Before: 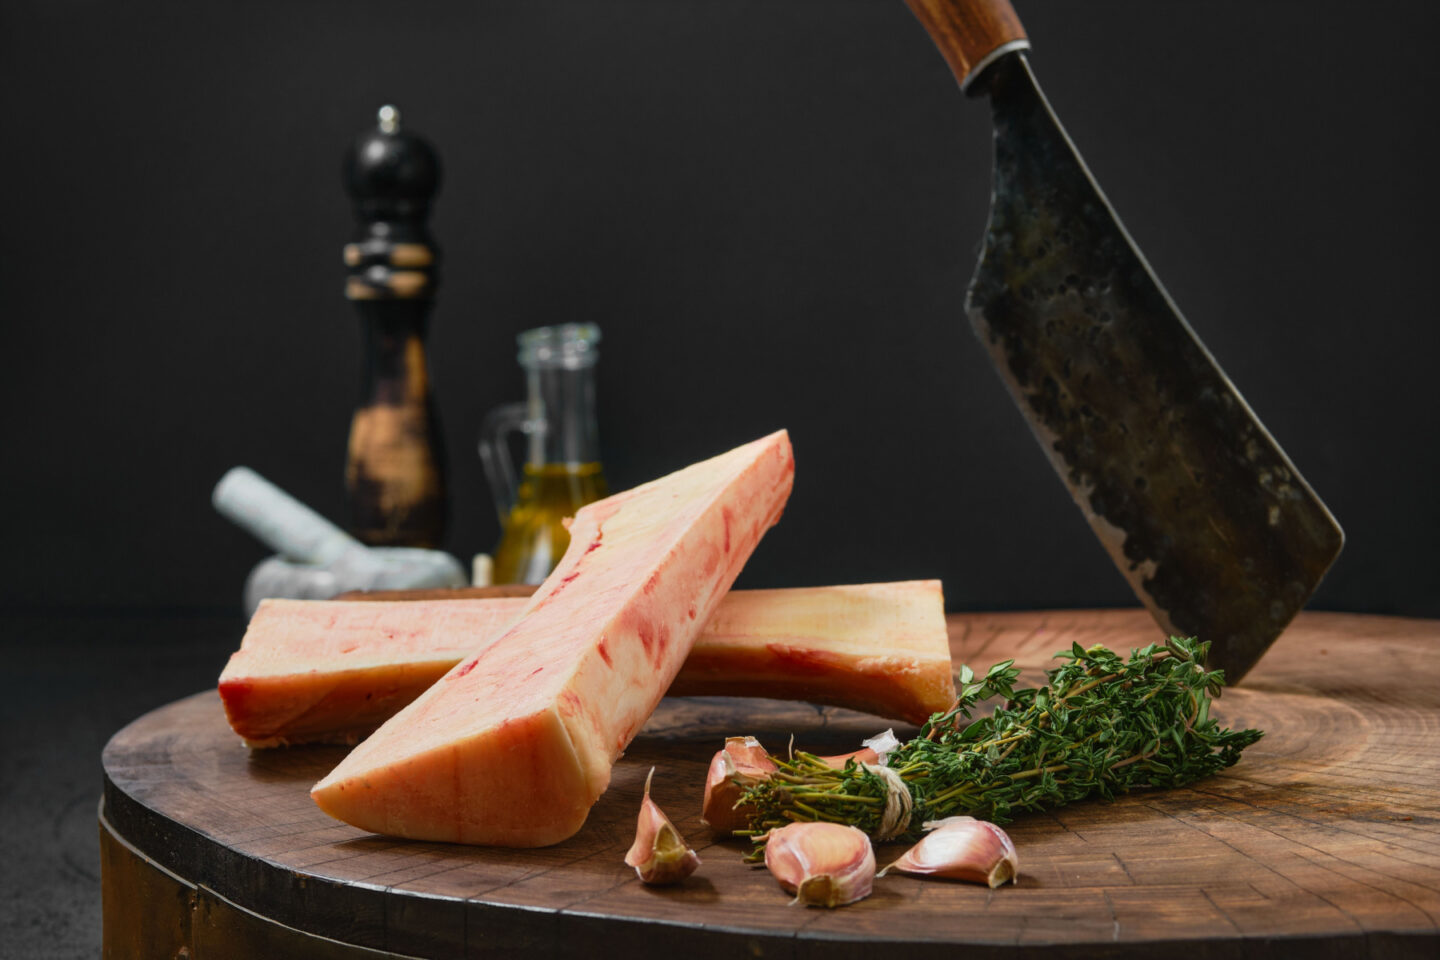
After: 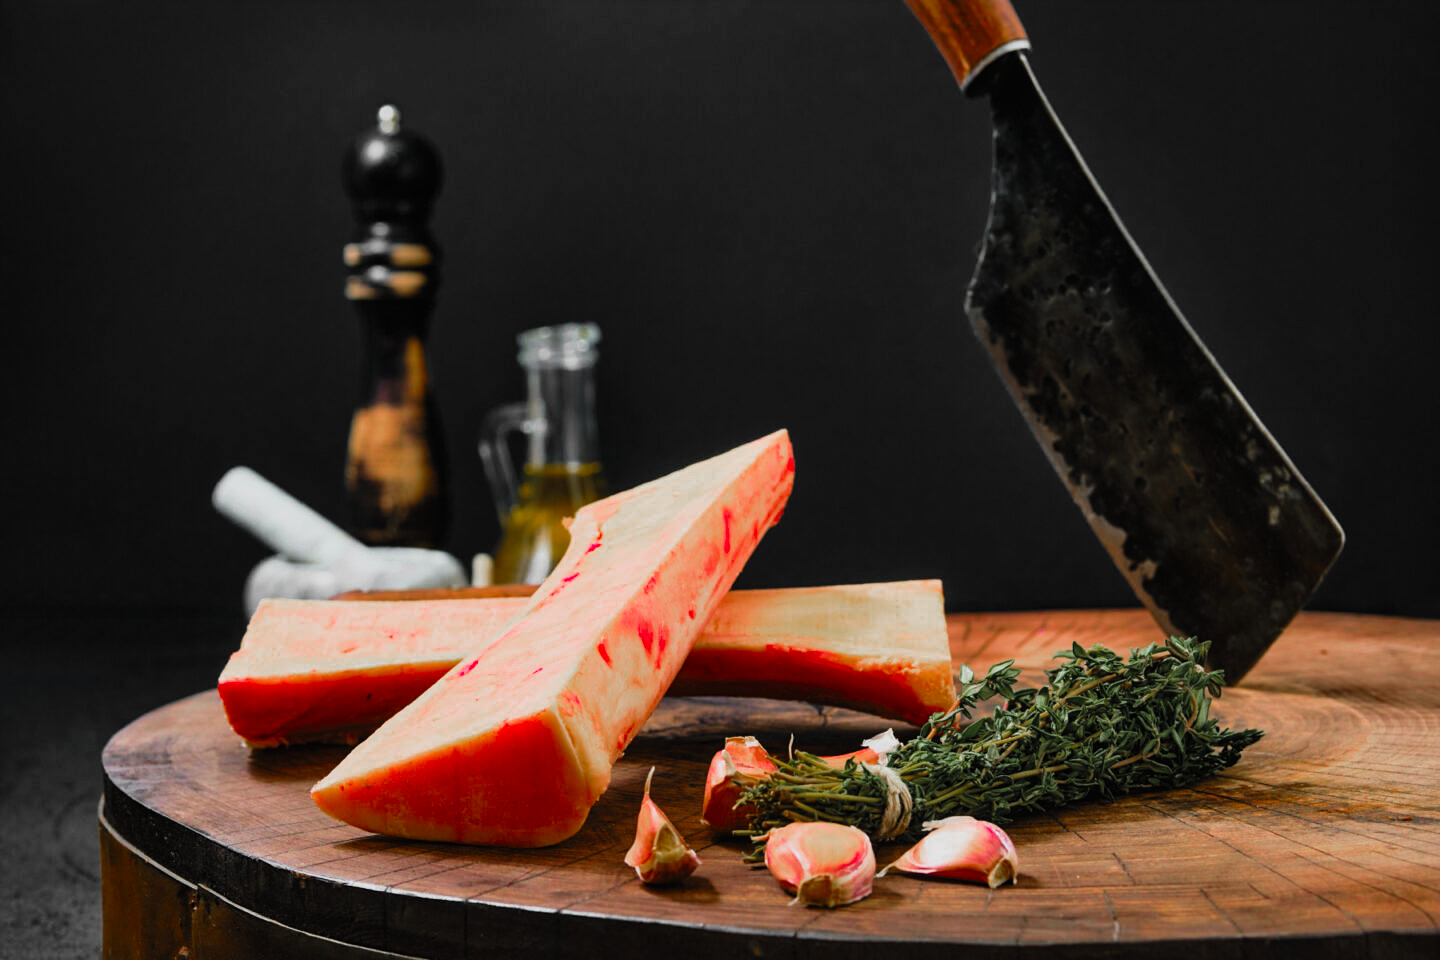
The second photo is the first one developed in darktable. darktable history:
sharpen: amount 0.215
color zones: curves: ch0 [(0, 0.48) (0.209, 0.398) (0.305, 0.332) (0.429, 0.493) (0.571, 0.5) (0.714, 0.5) (0.857, 0.5) (1, 0.48)]; ch1 [(0, 0.736) (0.143, 0.625) (0.225, 0.371) (0.429, 0.256) (0.571, 0.241) (0.714, 0.213) (0.857, 0.48) (1, 0.736)]; ch2 [(0, 0.448) (0.143, 0.498) (0.286, 0.5) (0.429, 0.5) (0.571, 0.5) (0.714, 0.5) (0.857, 0.5) (1, 0.448)]
contrast brightness saturation: contrast 0.238, brightness 0.254, saturation 0.382
filmic rgb: black relative exposure -6.99 EV, white relative exposure 5.64 EV, threshold 3.04 EV, hardness 2.85, enable highlight reconstruction true
